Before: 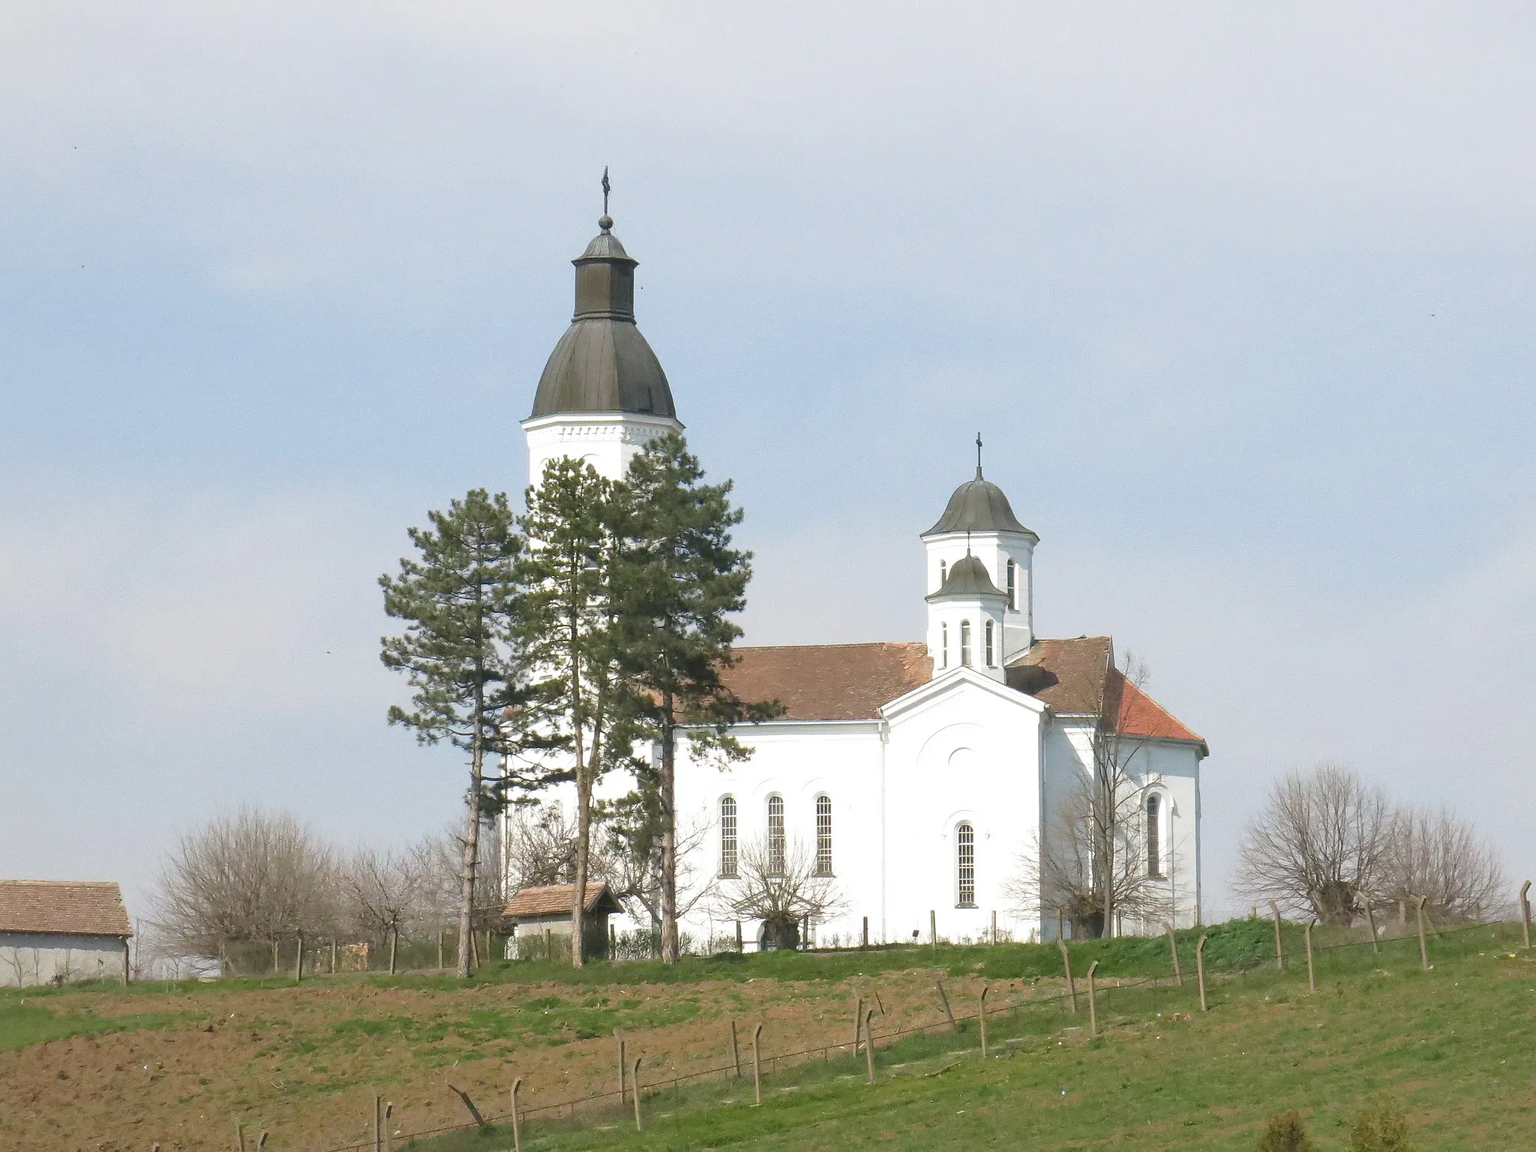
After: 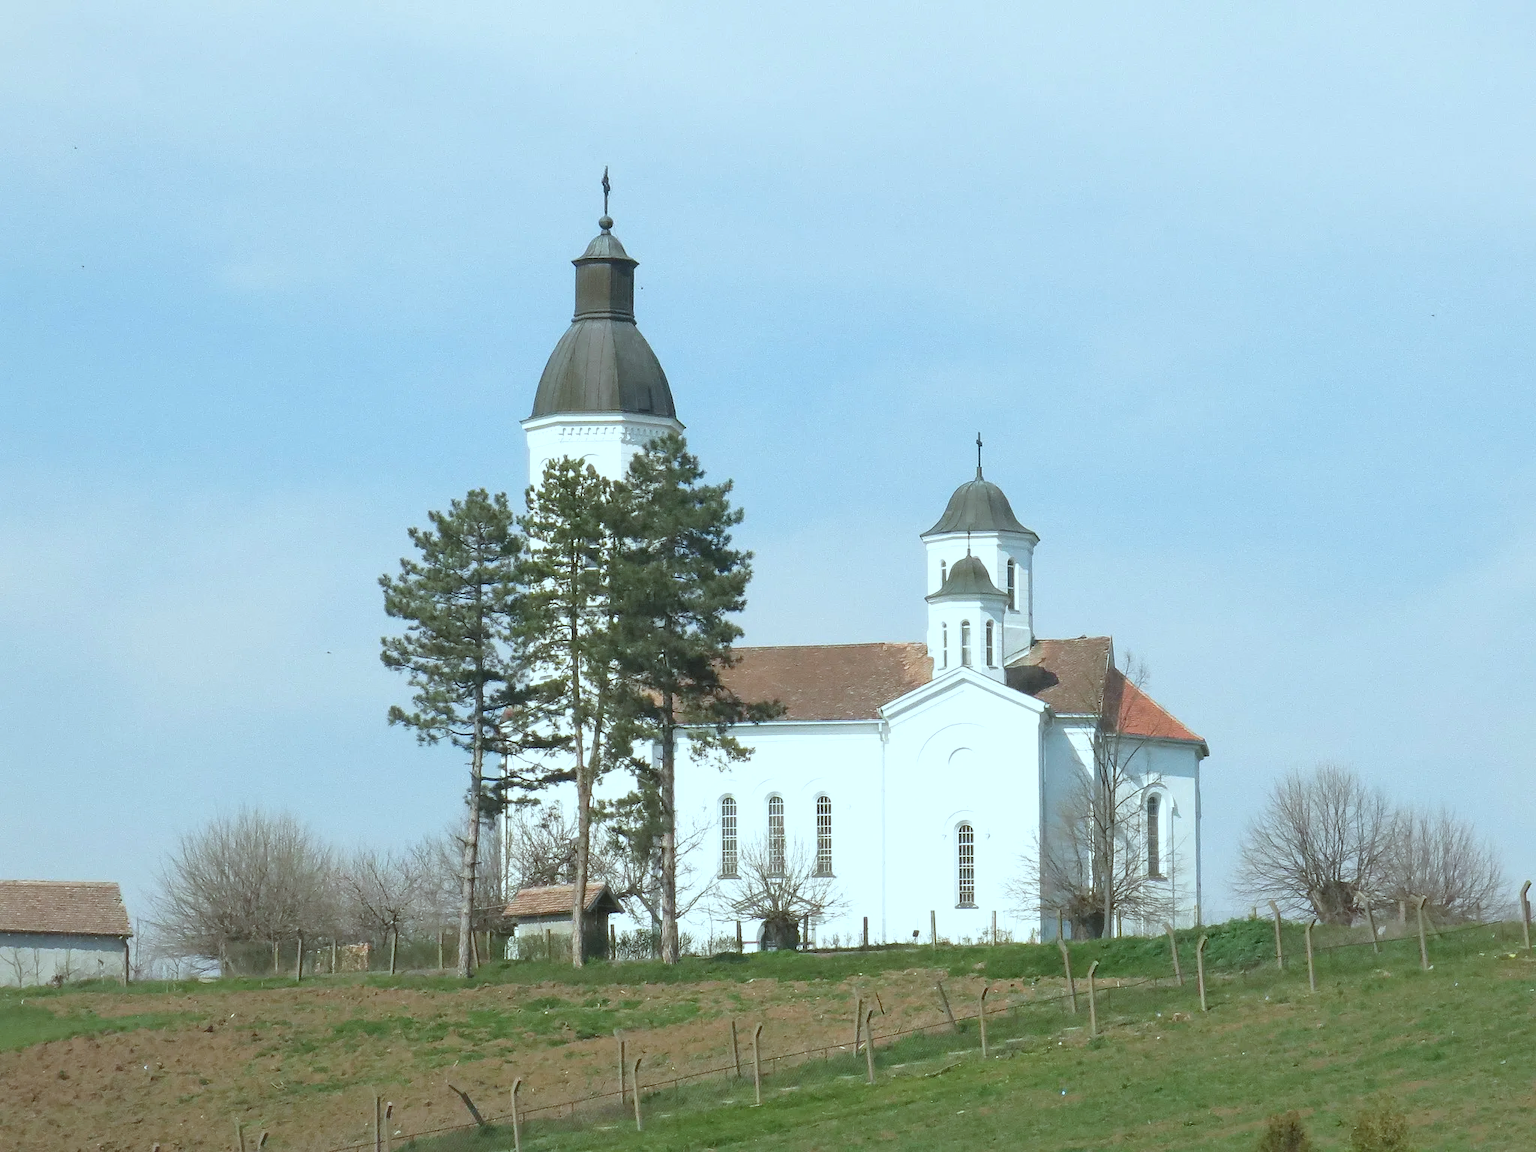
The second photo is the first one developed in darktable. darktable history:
color correction: highlights a* -9.9, highlights b* -10.57
